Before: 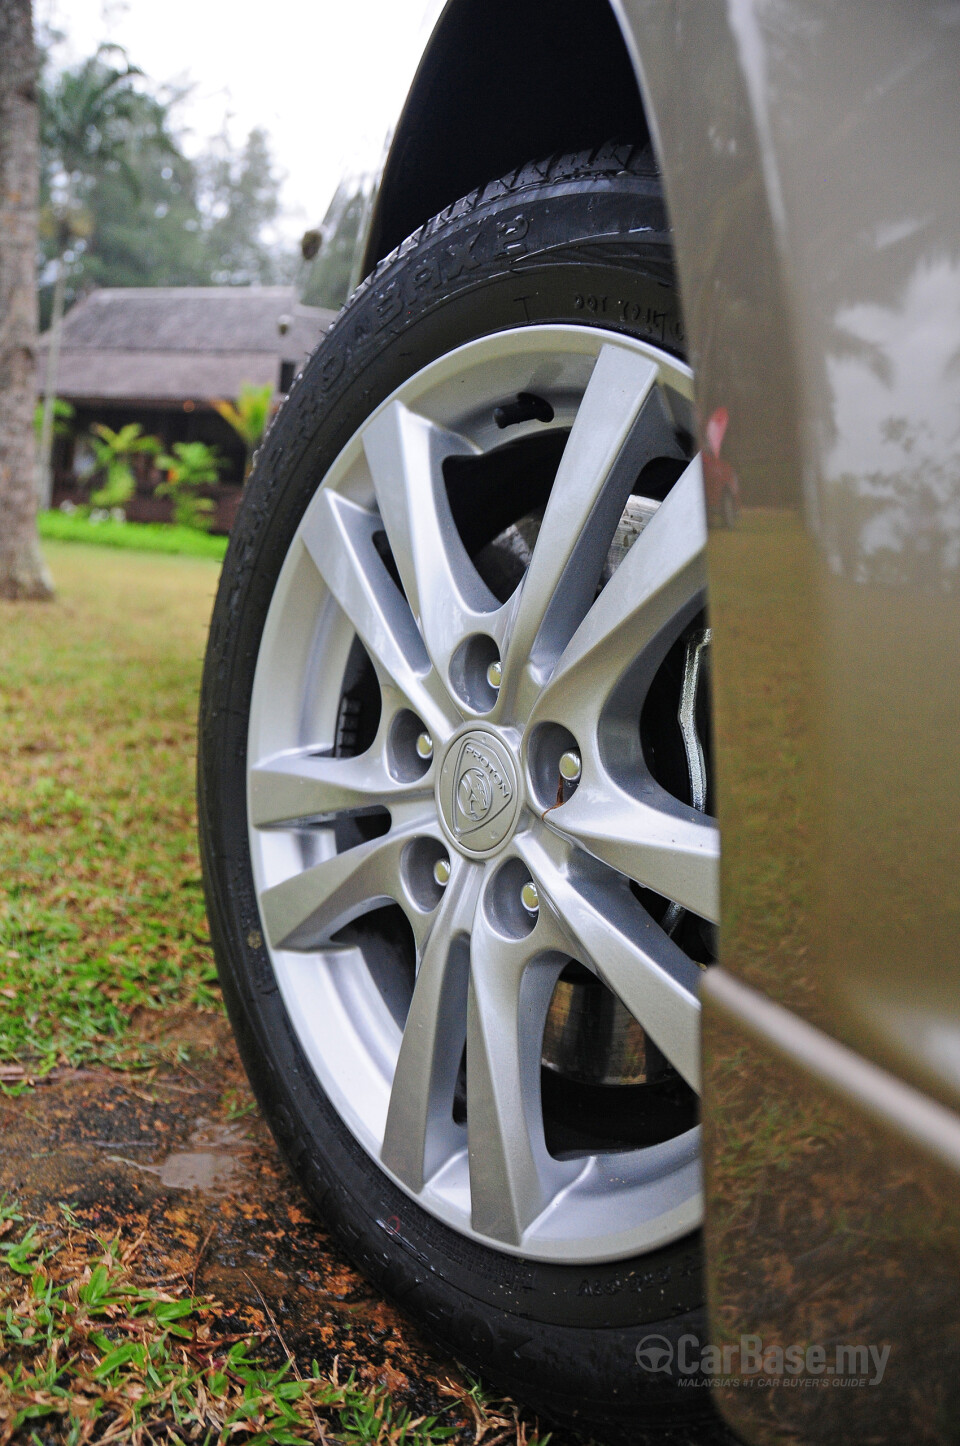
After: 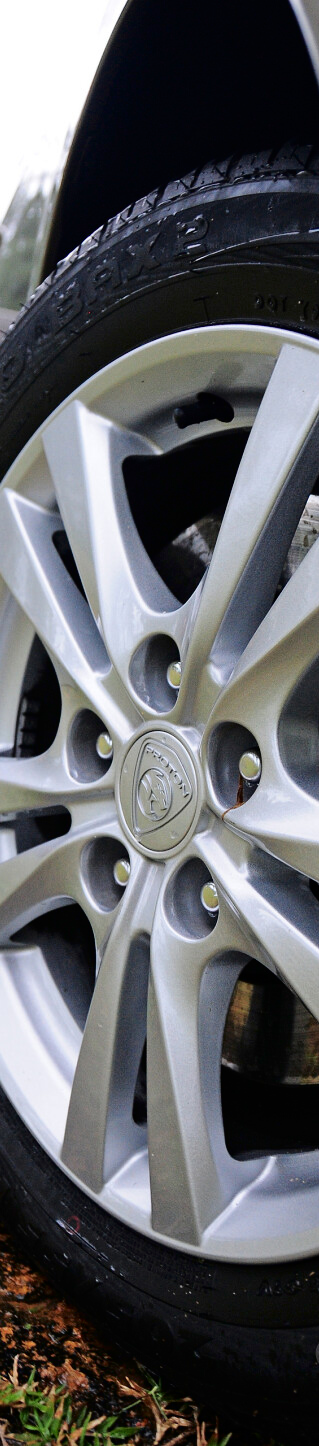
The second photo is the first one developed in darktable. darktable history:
fill light: exposure -2 EV, width 8.6
crop: left 33.36%, right 33.36%
